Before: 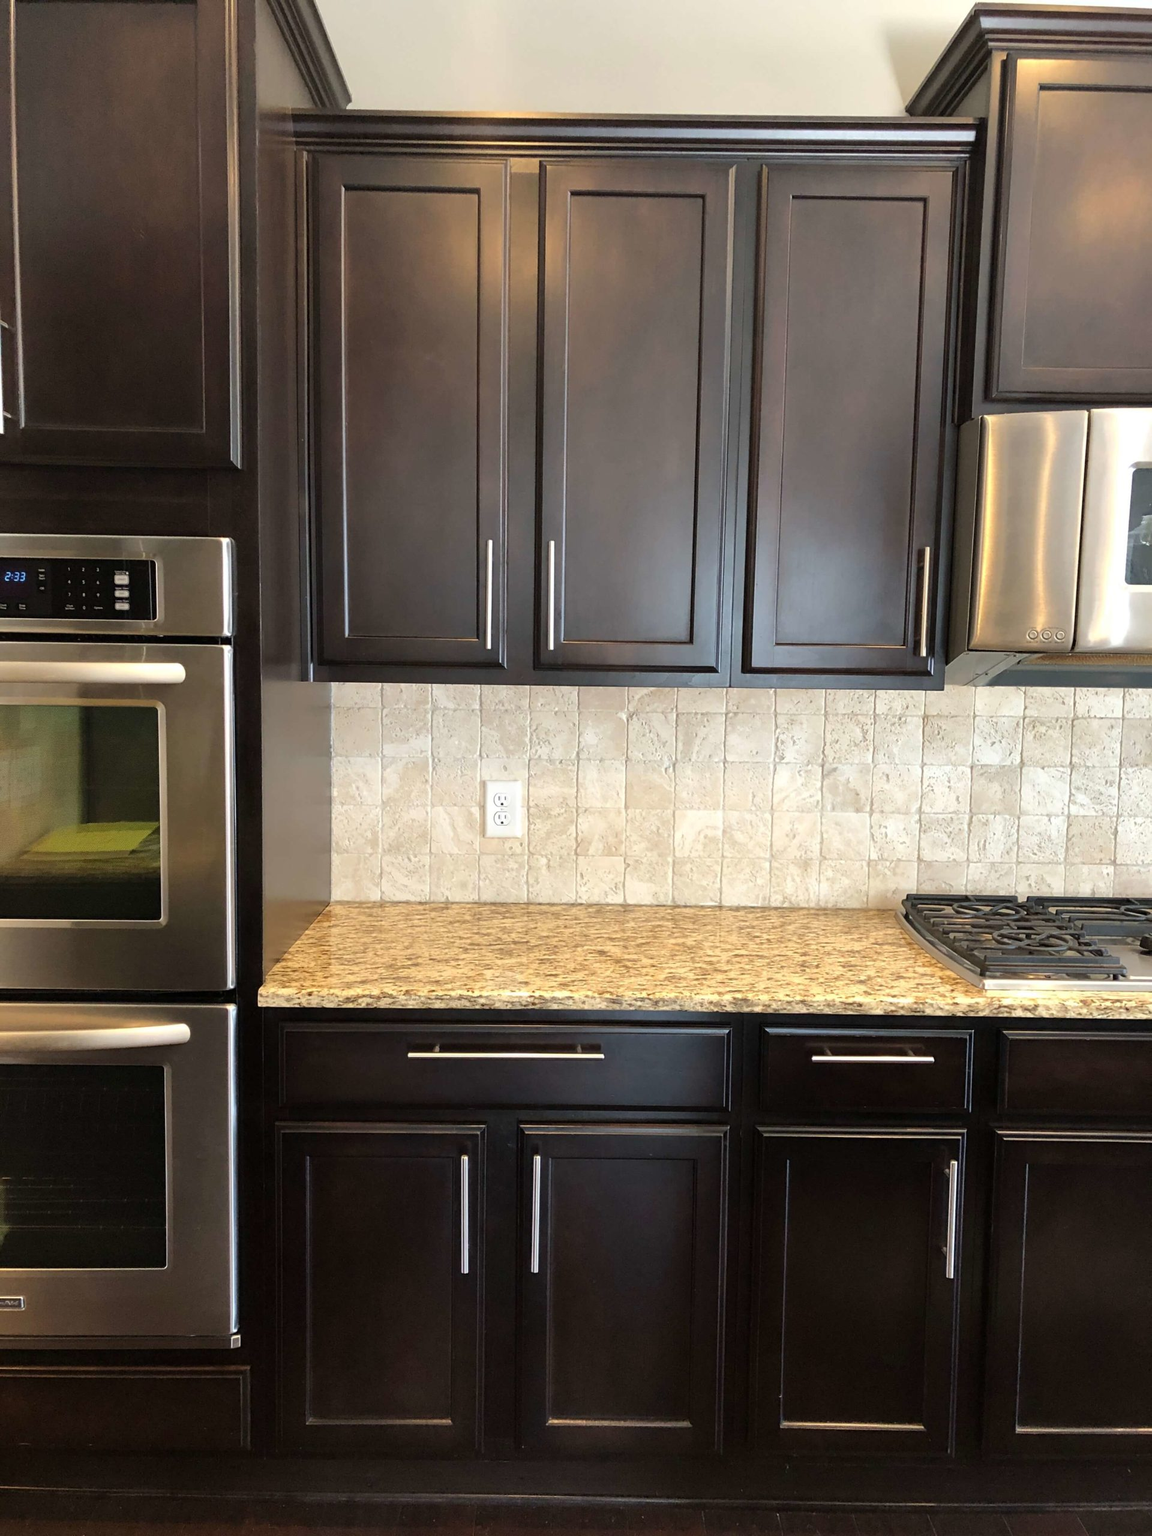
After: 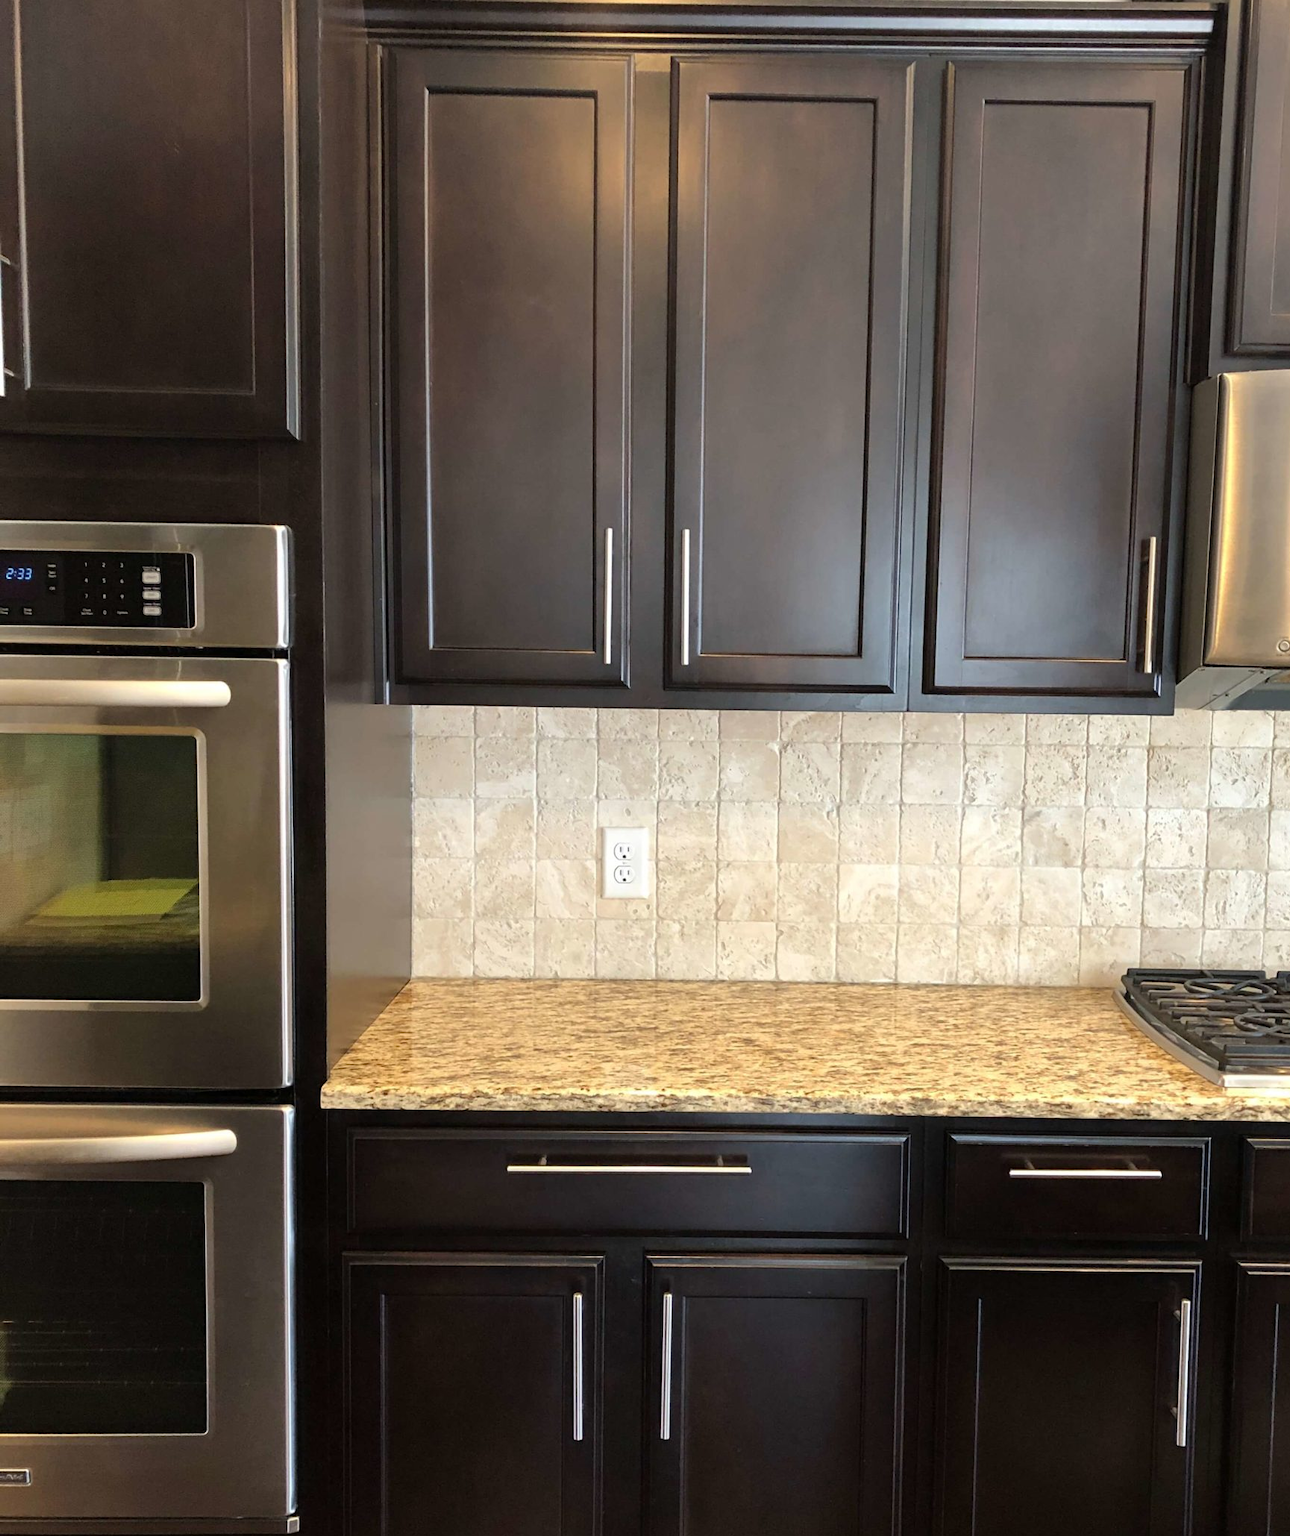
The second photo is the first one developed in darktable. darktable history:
crop: top 7.513%, right 9.888%, bottom 12.052%
